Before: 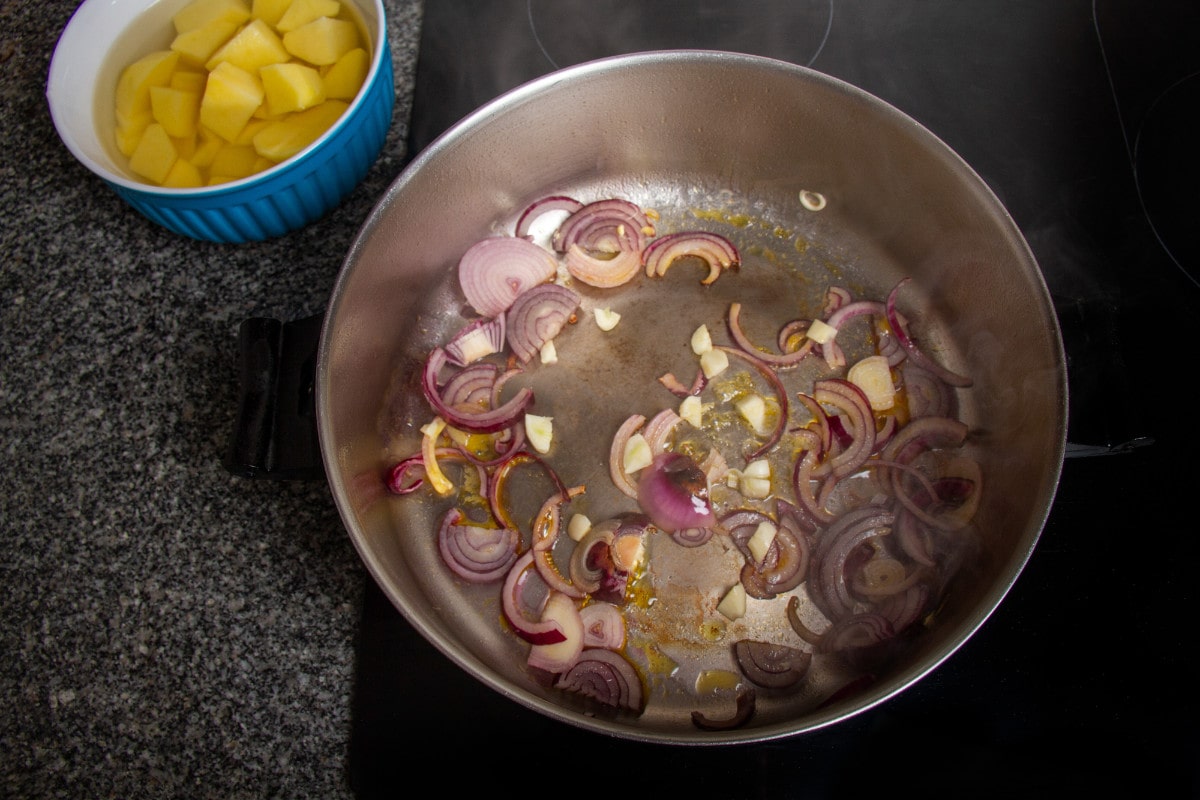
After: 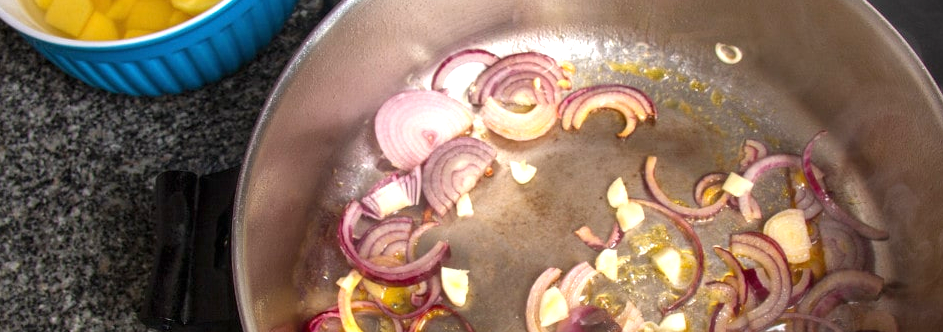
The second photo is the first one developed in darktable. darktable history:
crop: left 7.036%, top 18.398%, right 14.379%, bottom 40.043%
tone equalizer: on, module defaults
exposure: black level correction 0, exposure 0.9 EV, compensate highlight preservation false
